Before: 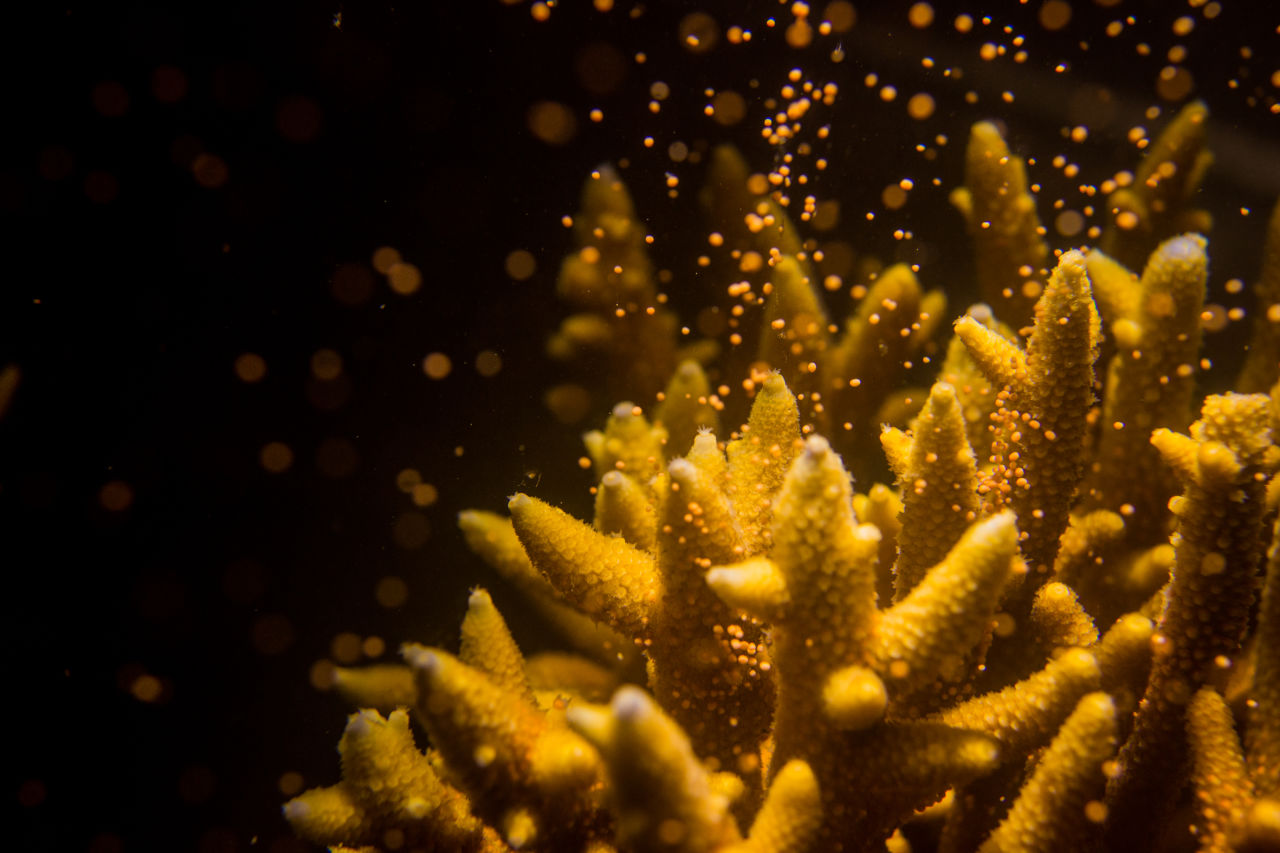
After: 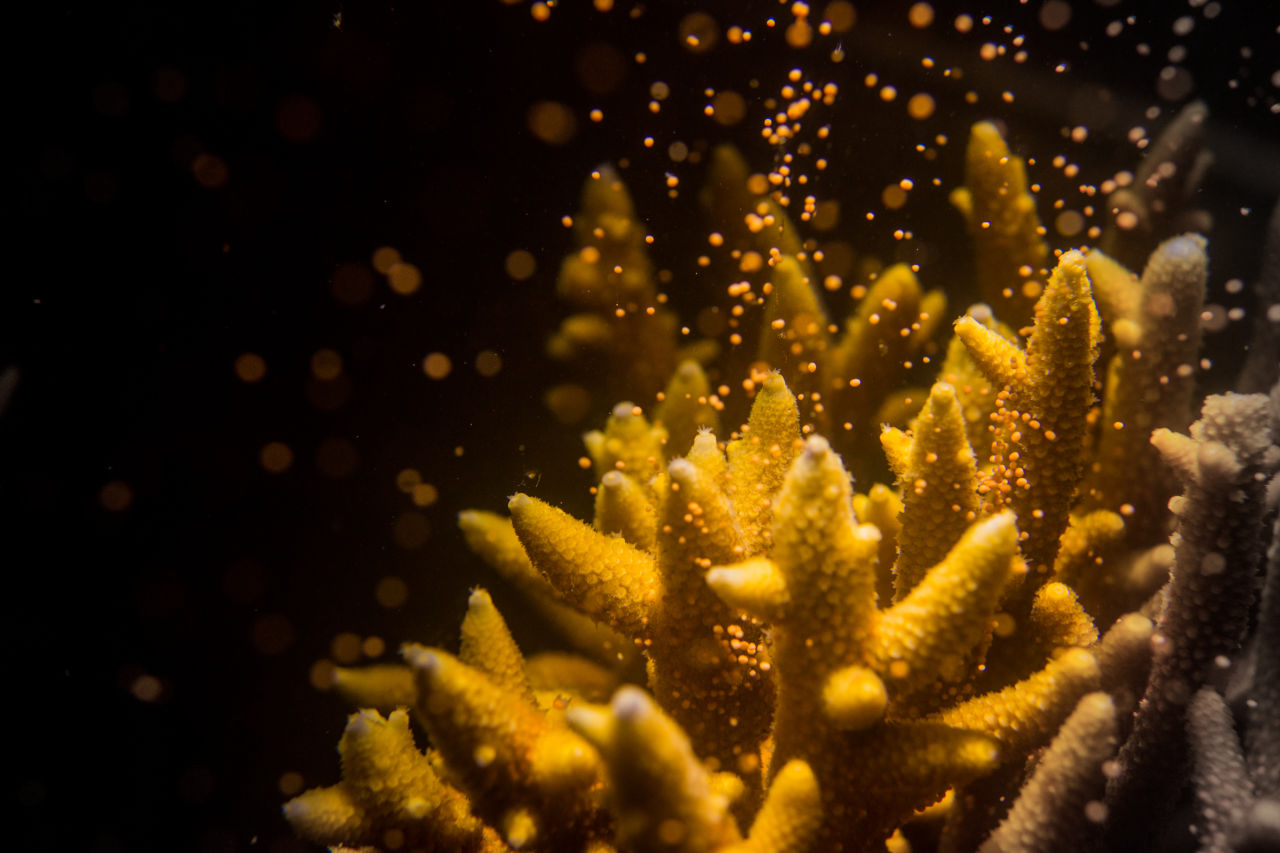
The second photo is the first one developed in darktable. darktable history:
vignetting: fall-off start 76.37%, fall-off radius 28.44%, brightness -0.439, saturation -0.691, width/height ratio 0.976
